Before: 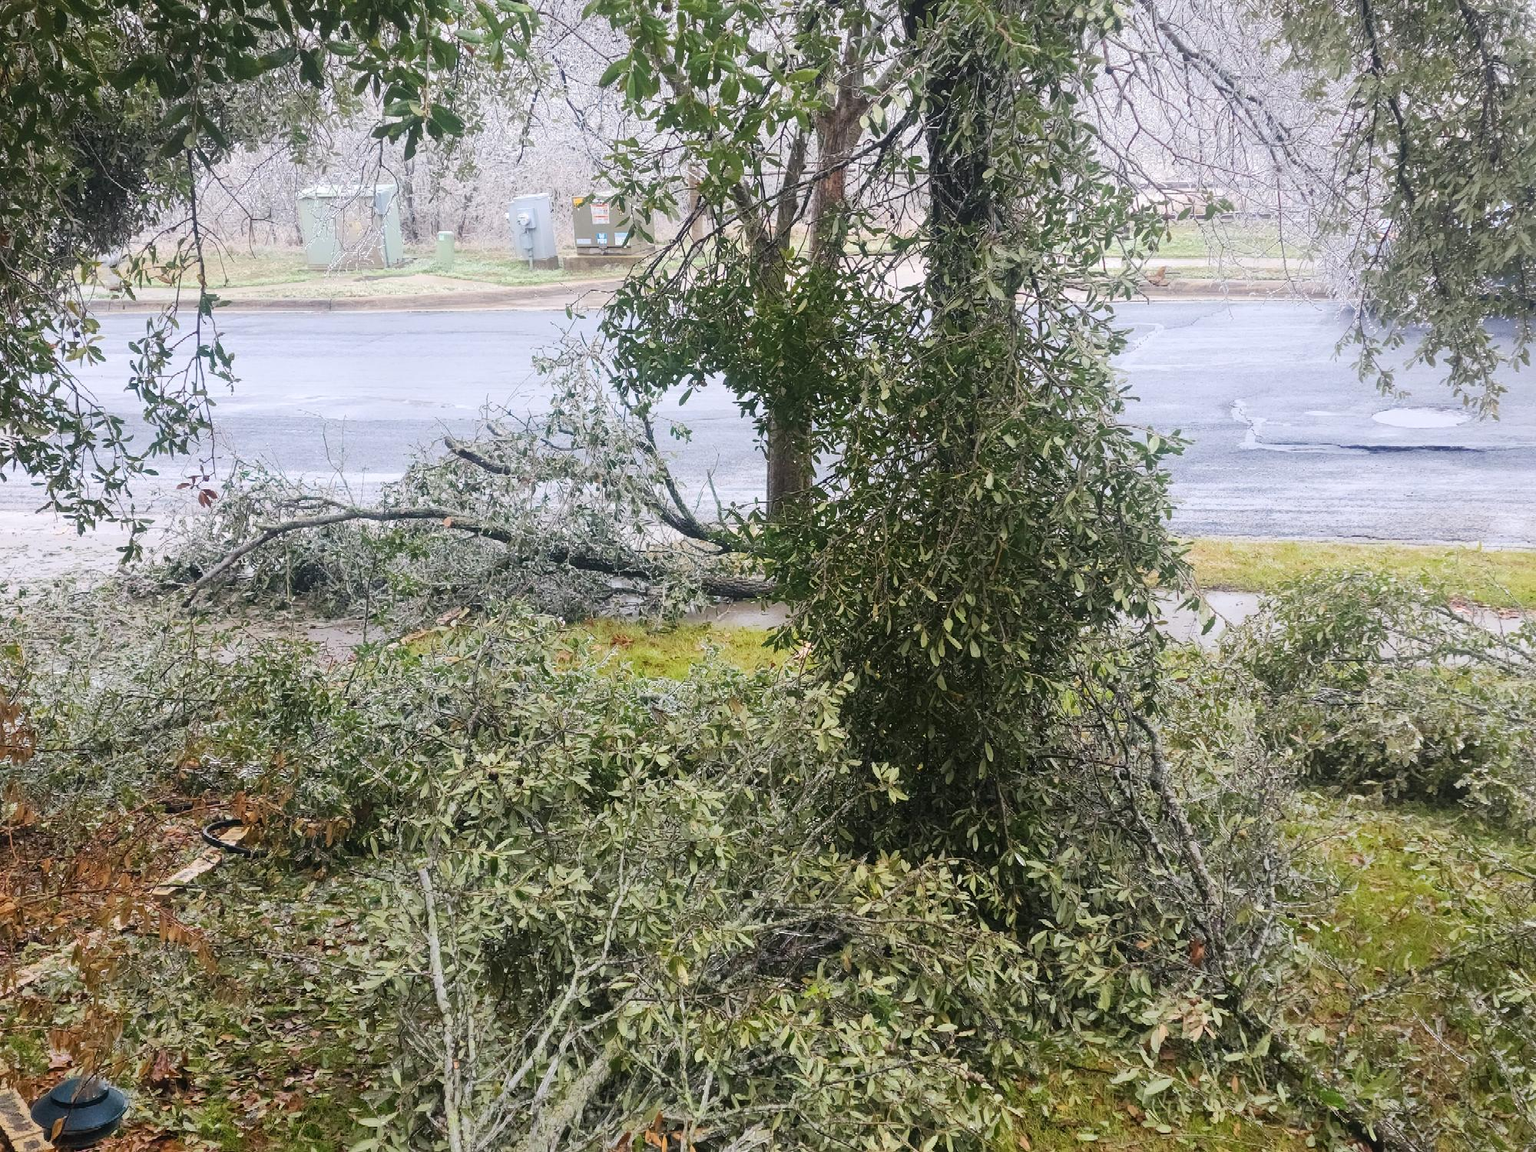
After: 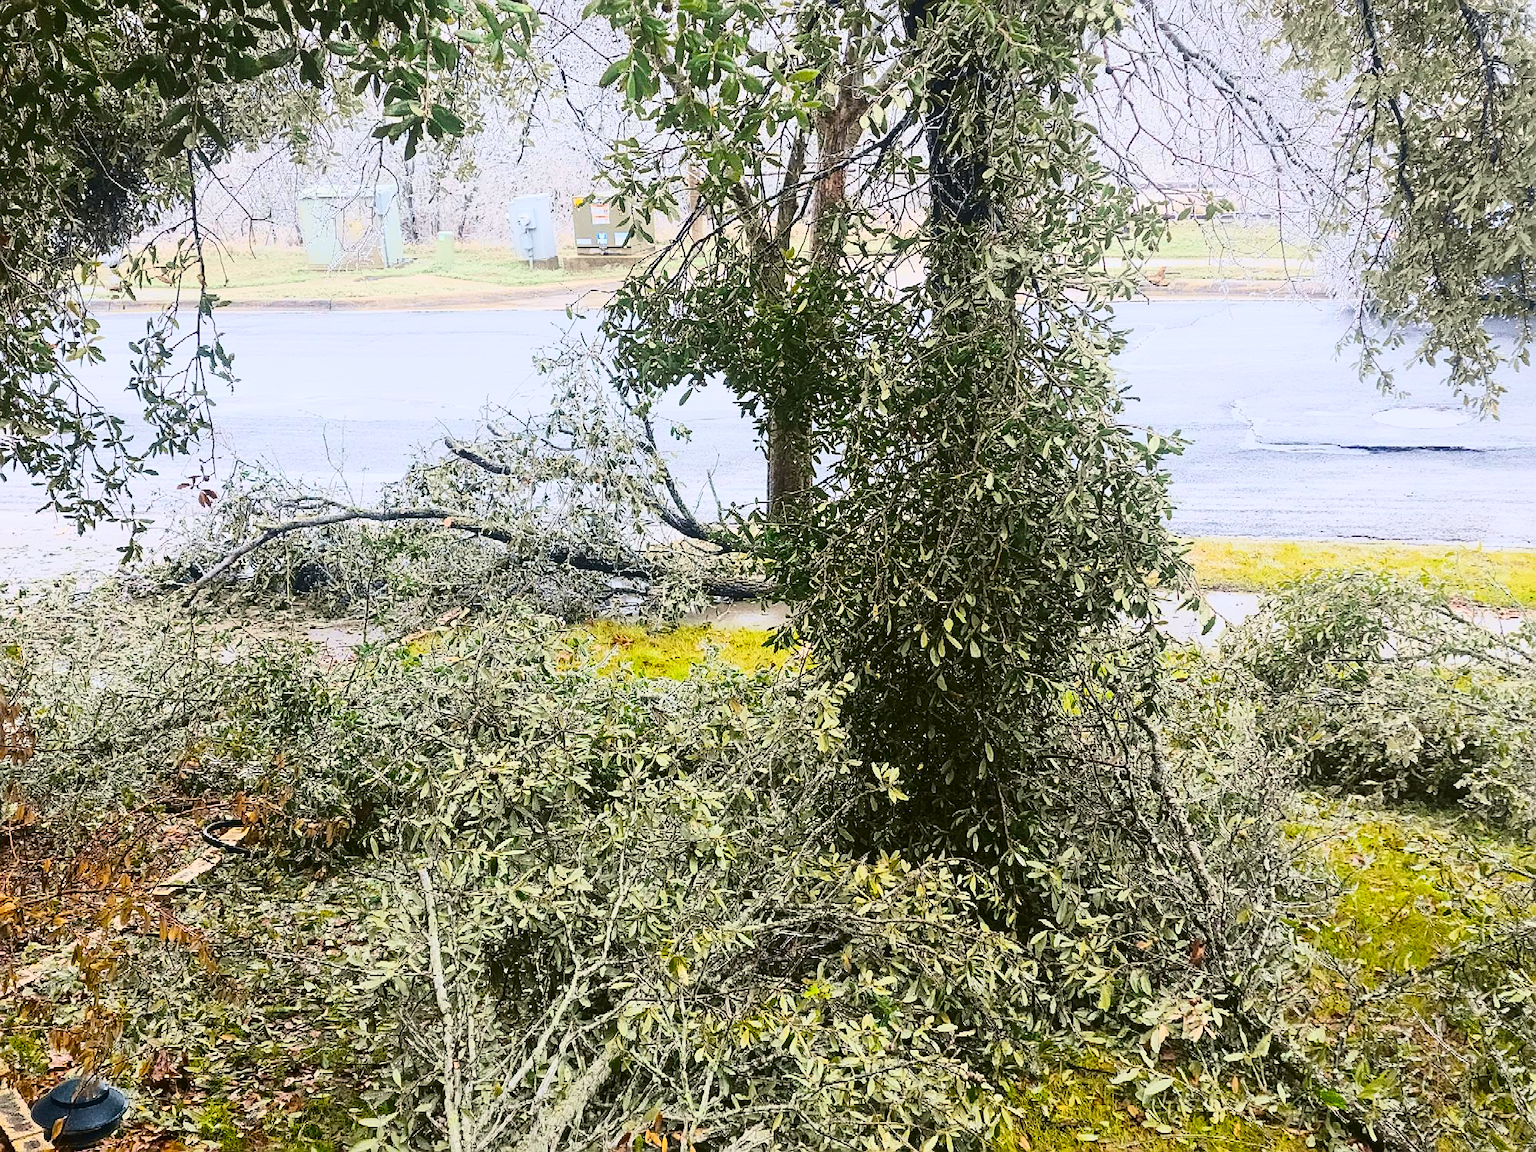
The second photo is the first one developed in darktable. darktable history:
tone curve: curves: ch0 [(0.003, 0.023) (0.071, 0.052) (0.236, 0.197) (0.466, 0.557) (0.625, 0.761) (0.783, 0.9) (0.994, 0.968)]; ch1 [(0, 0) (0.262, 0.227) (0.417, 0.386) (0.469, 0.467) (0.502, 0.498) (0.528, 0.53) (0.573, 0.579) (0.605, 0.621) (0.644, 0.671) (0.686, 0.728) (0.994, 0.987)]; ch2 [(0, 0) (0.262, 0.188) (0.385, 0.353) (0.427, 0.424) (0.495, 0.493) (0.515, 0.54) (0.547, 0.561) (0.589, 0.613) (0.644, 0.748) (1, 1)], color space Lab, independent channels, preserve colors none
sharpen: on, module defaults
